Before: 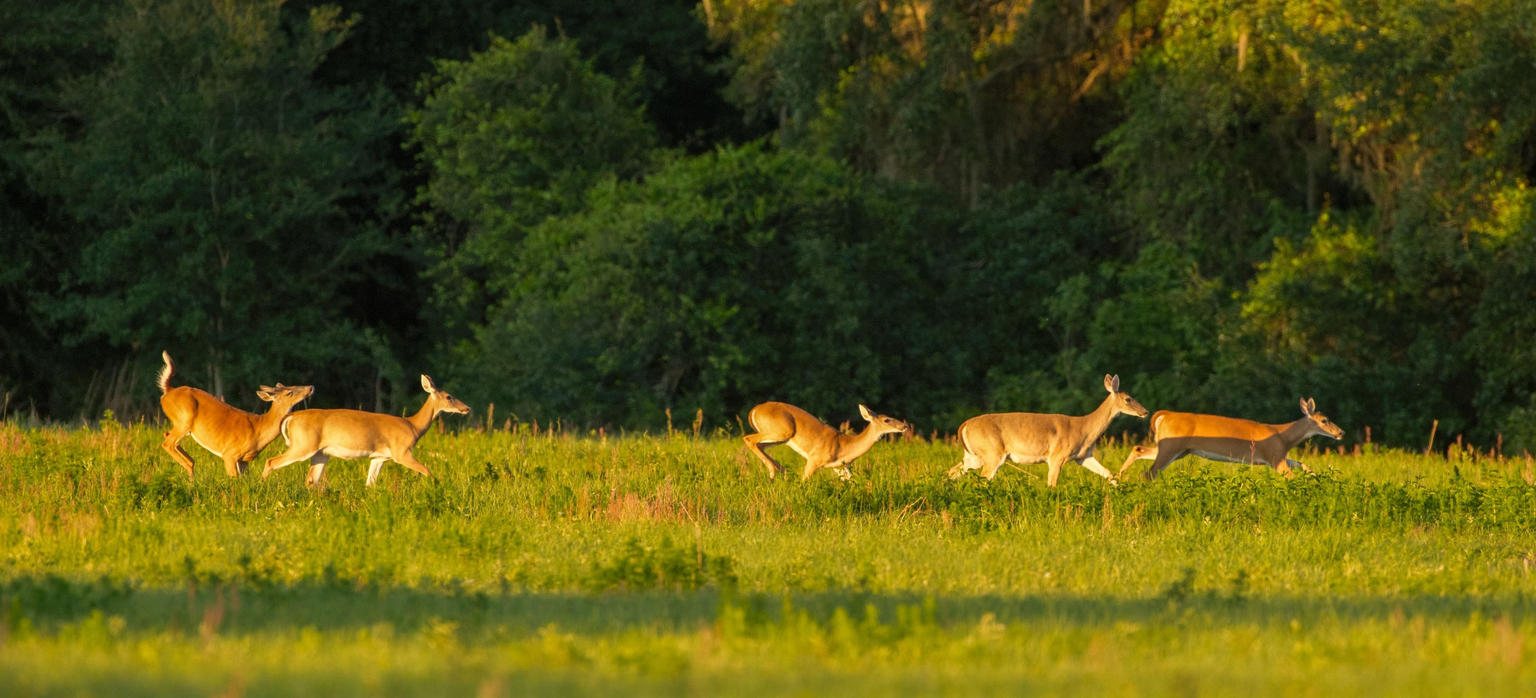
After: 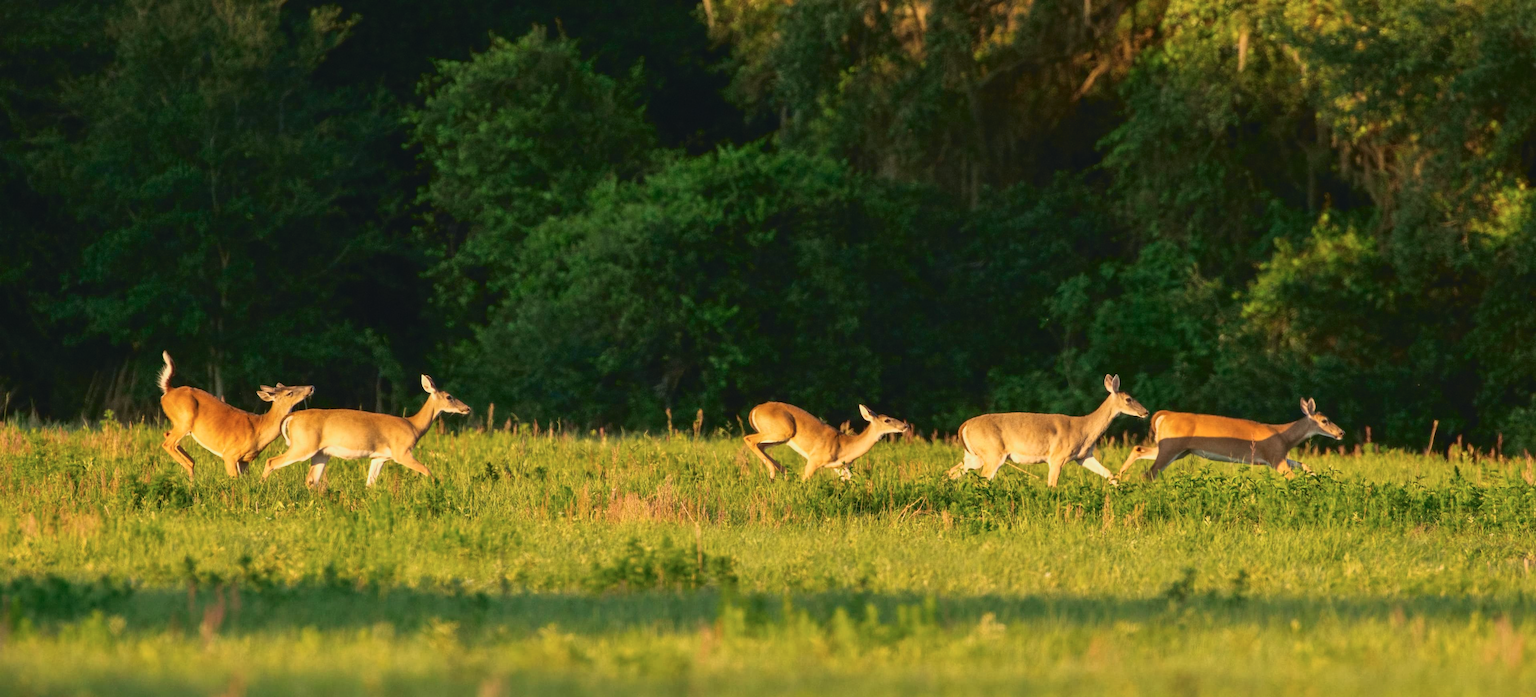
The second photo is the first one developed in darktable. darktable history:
tone curve: curves: ch0 [(0, 0.047) (0.15, 0.127) (0.46, 0.466) (0.751, 0.788) (1, 0.961)]; ch1 [(0, 0) (0.43, 0.408) (0.476, 0.469) (0.505, 0.501) (0.553, 0.557) (0.592, 0.58) (0.631, 0.625) (1, 1)]; ch2 [(0, 0) (0.505, 0.495) (0.55, 0.557) (0.583, 0.573) (1, 1)], color space Lab, independent channels, preserve colors none
